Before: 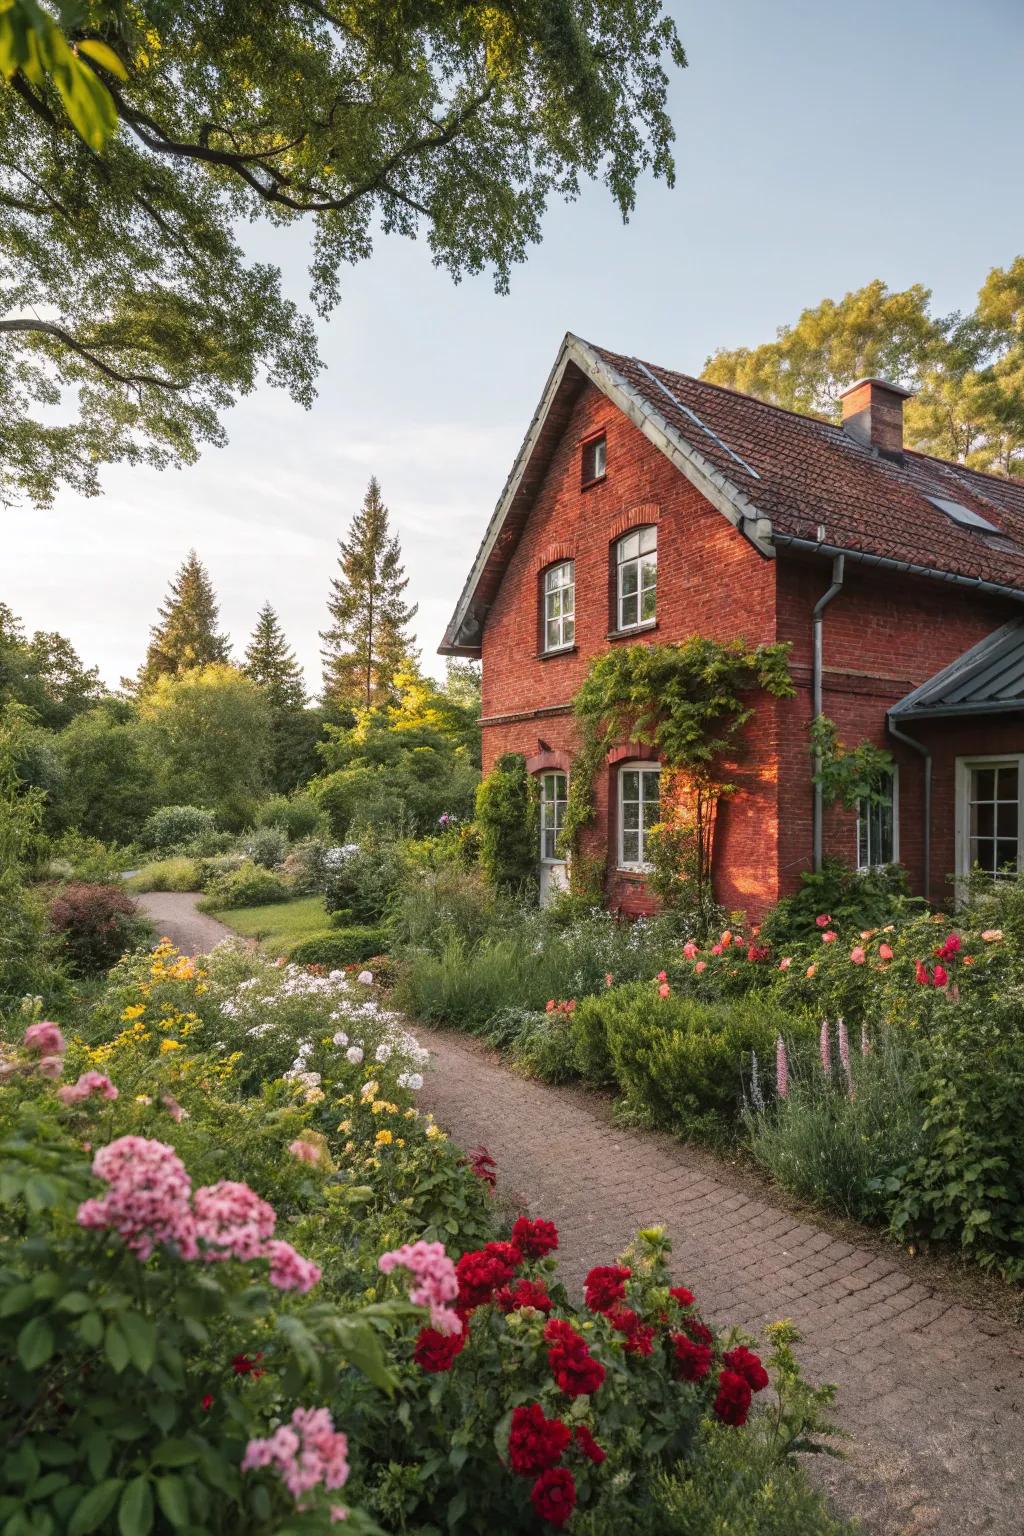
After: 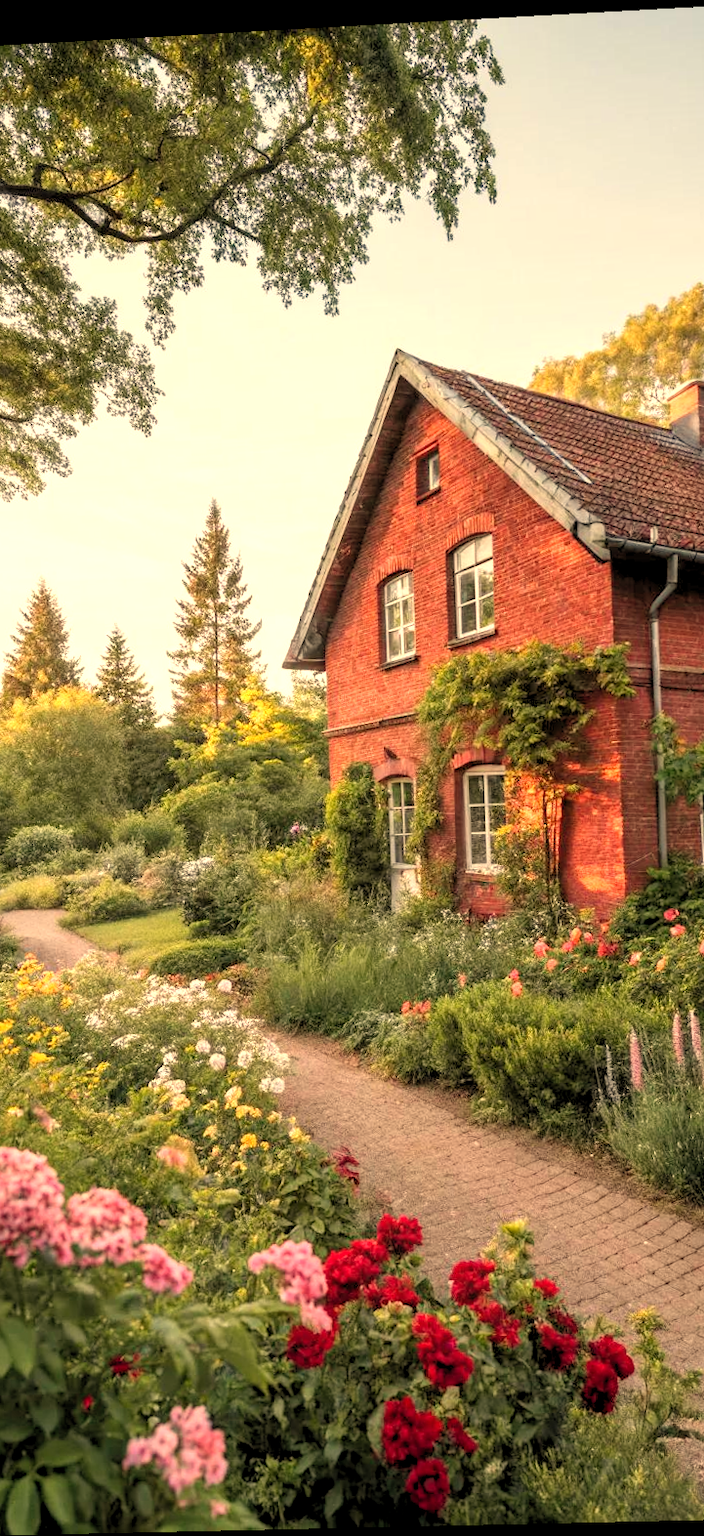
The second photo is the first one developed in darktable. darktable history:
rgb levels: levels [[0.01, 0.419, 0.839], [0, 0.5, 1], [0, 0.5, 1]]
rotate and perspective: rotation -2.22°, lens shift (horizontal) -0.022, automatic cropping off
white balance: red 1.138, green 0.996, blue 0.812
exposure: black level correction 0, exposure 0.2 EV, compensate exposure bias true, compensate highlight preservation false
levels: levels [0, 0.478, 1]
crop and rotate: left 15.446%, right 17.836%
